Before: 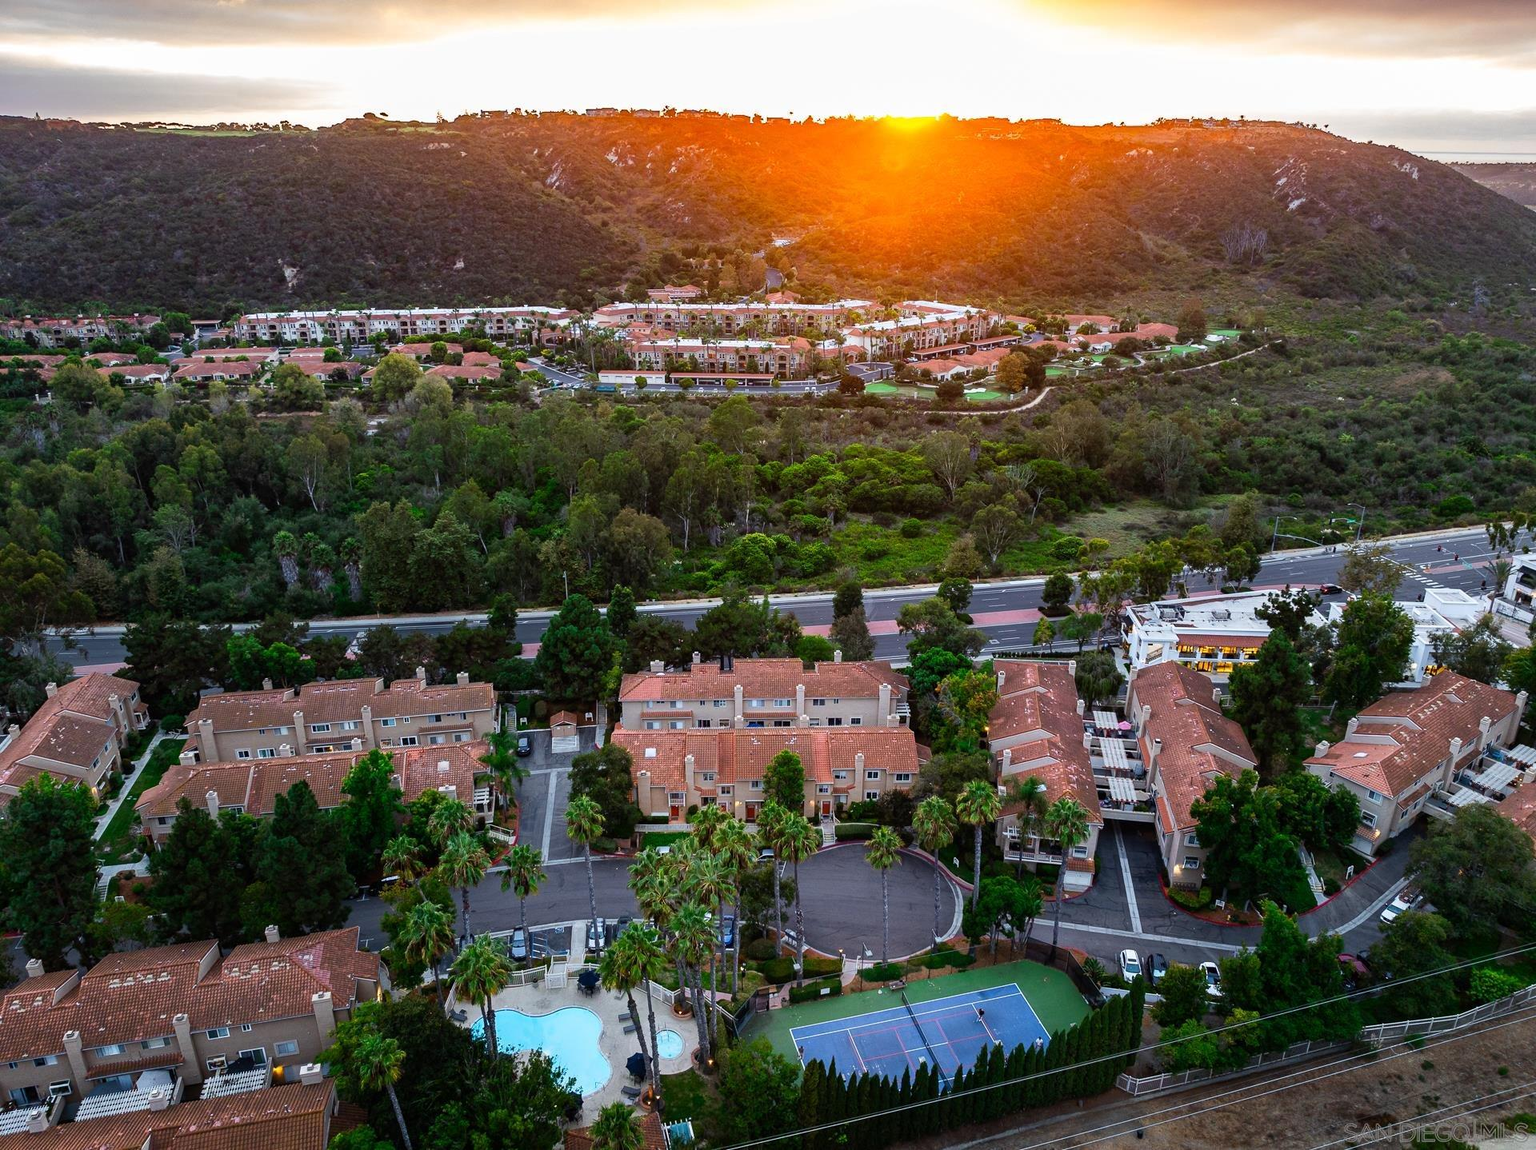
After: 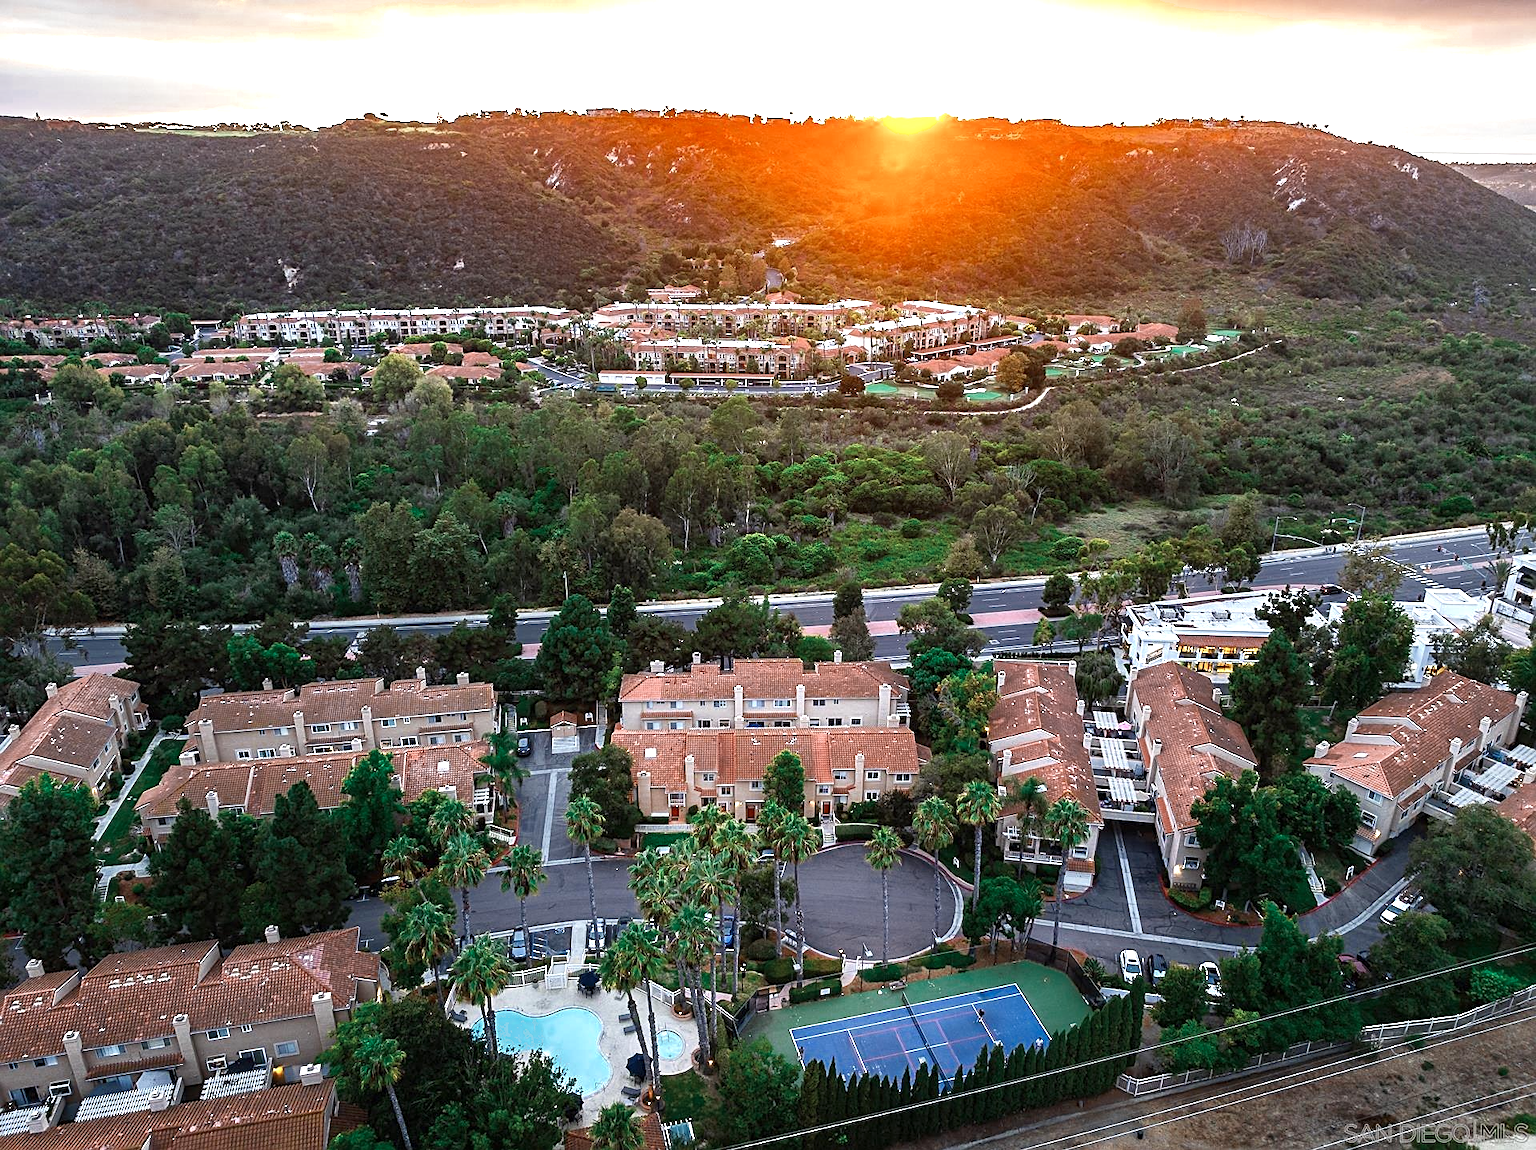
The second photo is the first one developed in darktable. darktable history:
color zones: curves: ch0 [(0, 0.5) (0.125, 0.4) (0.25, 0.5) (0.375, 0.4) (0.5, 0.4) (0.625, 0.35) (0.75, 0.35) (0.875, 0.5)]; ch1 [(0, 0.35) (0.125, 0.45) (0.25, 0.35) (0.375, 0.35) (0.5, 0.35) (0.625, 0.35) (0.75, 0.45) (0.875, 0.35)]; ch2 [(0, 0.6) (0.125, 0.5) (0.25, 0.5) (0.375, 0.6) (0.5, 0.6) (0.625, 0.5) (0.75, 0.5) (0.875, 0.5)]
exposure: exposure 0.737 EV, compensate highlight preservation false
sharpen: on, module defaults
shadows and highlights: shadows 1.62, highlights 38.37
